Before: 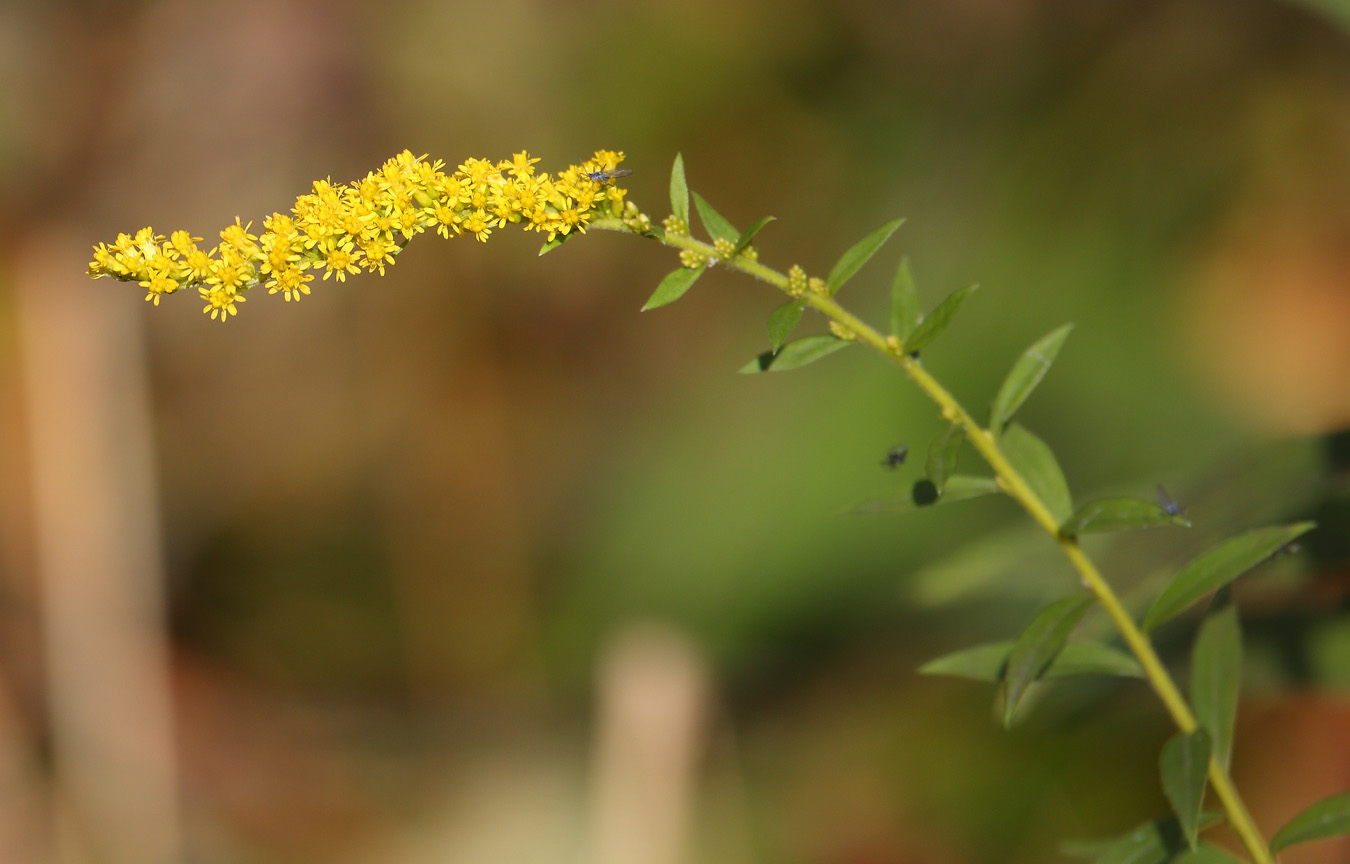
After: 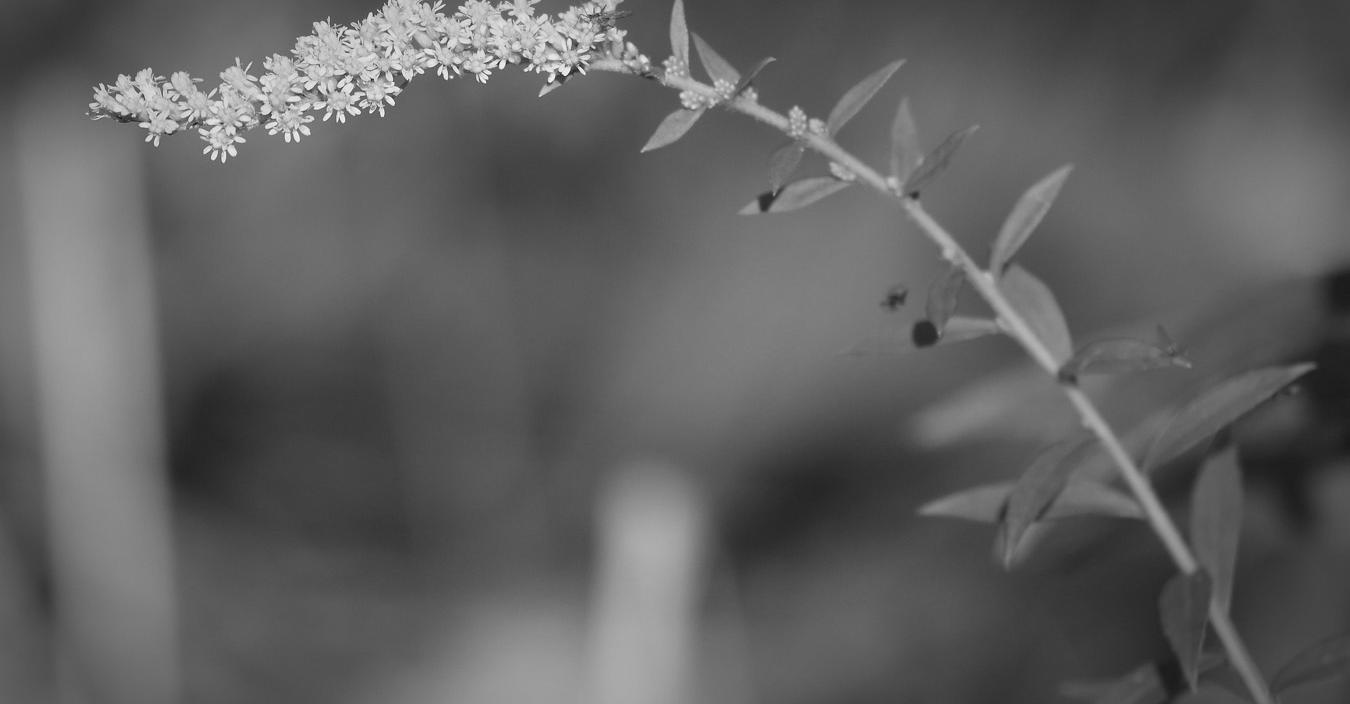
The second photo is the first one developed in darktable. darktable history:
crop and rotate: top 18.507%
monochrome: a -3.63, b -0.465
vignetting: automatic ratio true
